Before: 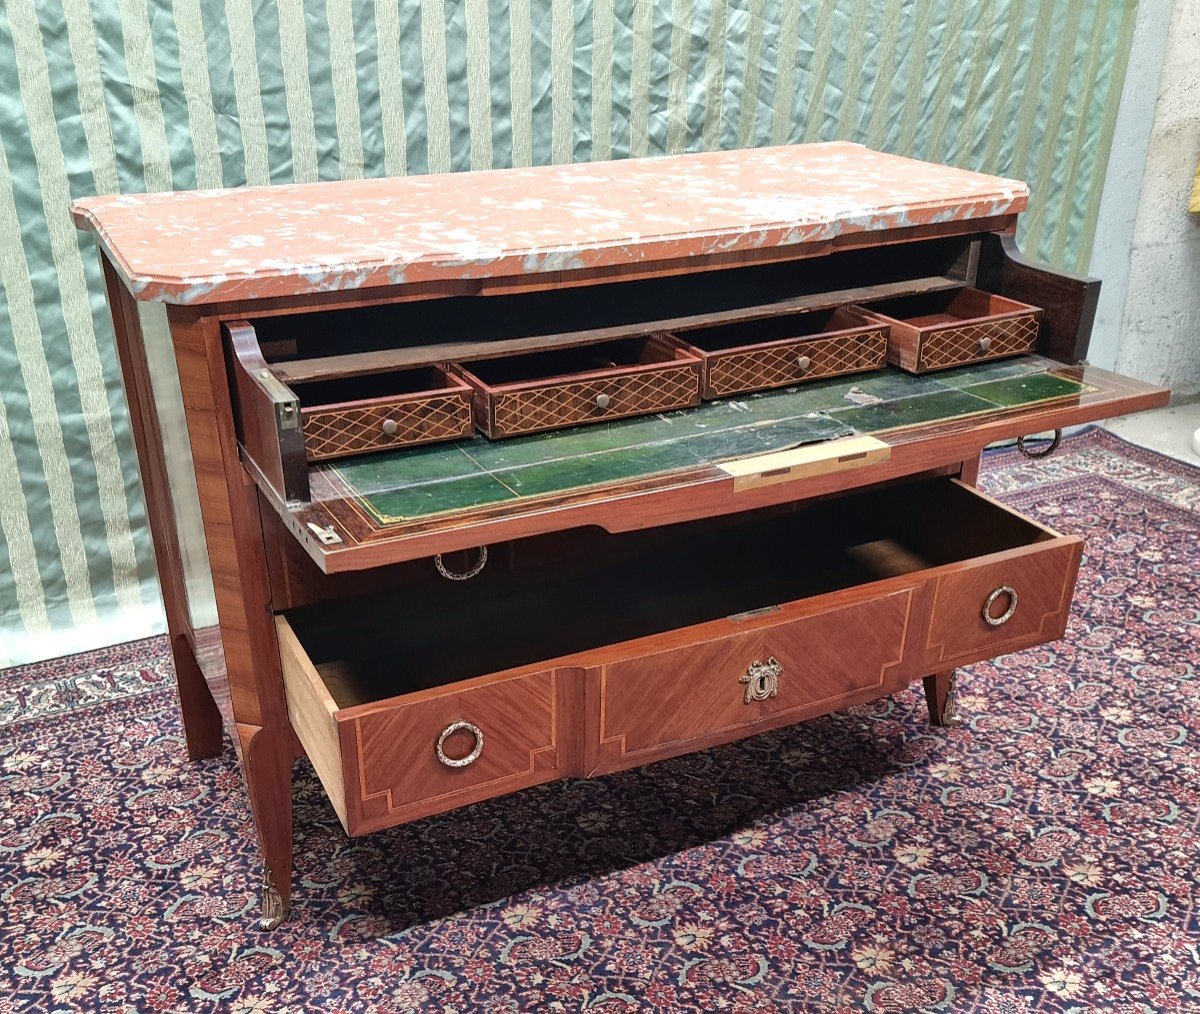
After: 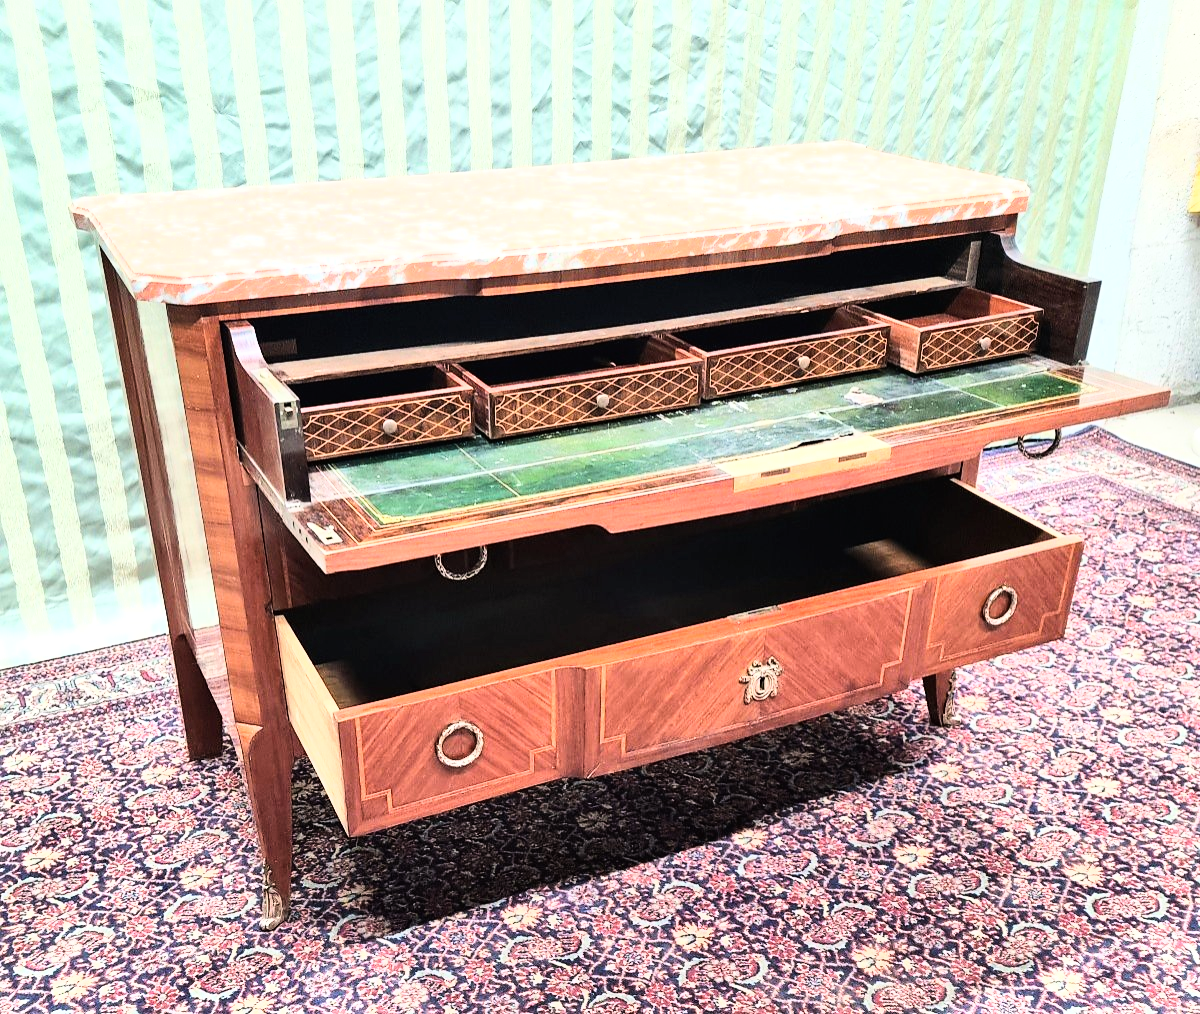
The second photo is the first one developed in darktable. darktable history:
base curve: curves: ch0 [(0, 0) (0.007, 0.004) (0.027, 0.03) (0.046, 0.07) (0.207, 0.54) (0.442, 0.872) (0.673, 0.972) (1, 1)]
exposure: exposure 0.238 EV, compensate highlight preservation false
shadows and highlights: shadows 76.79, highlights -23.56, soften with gaussian
